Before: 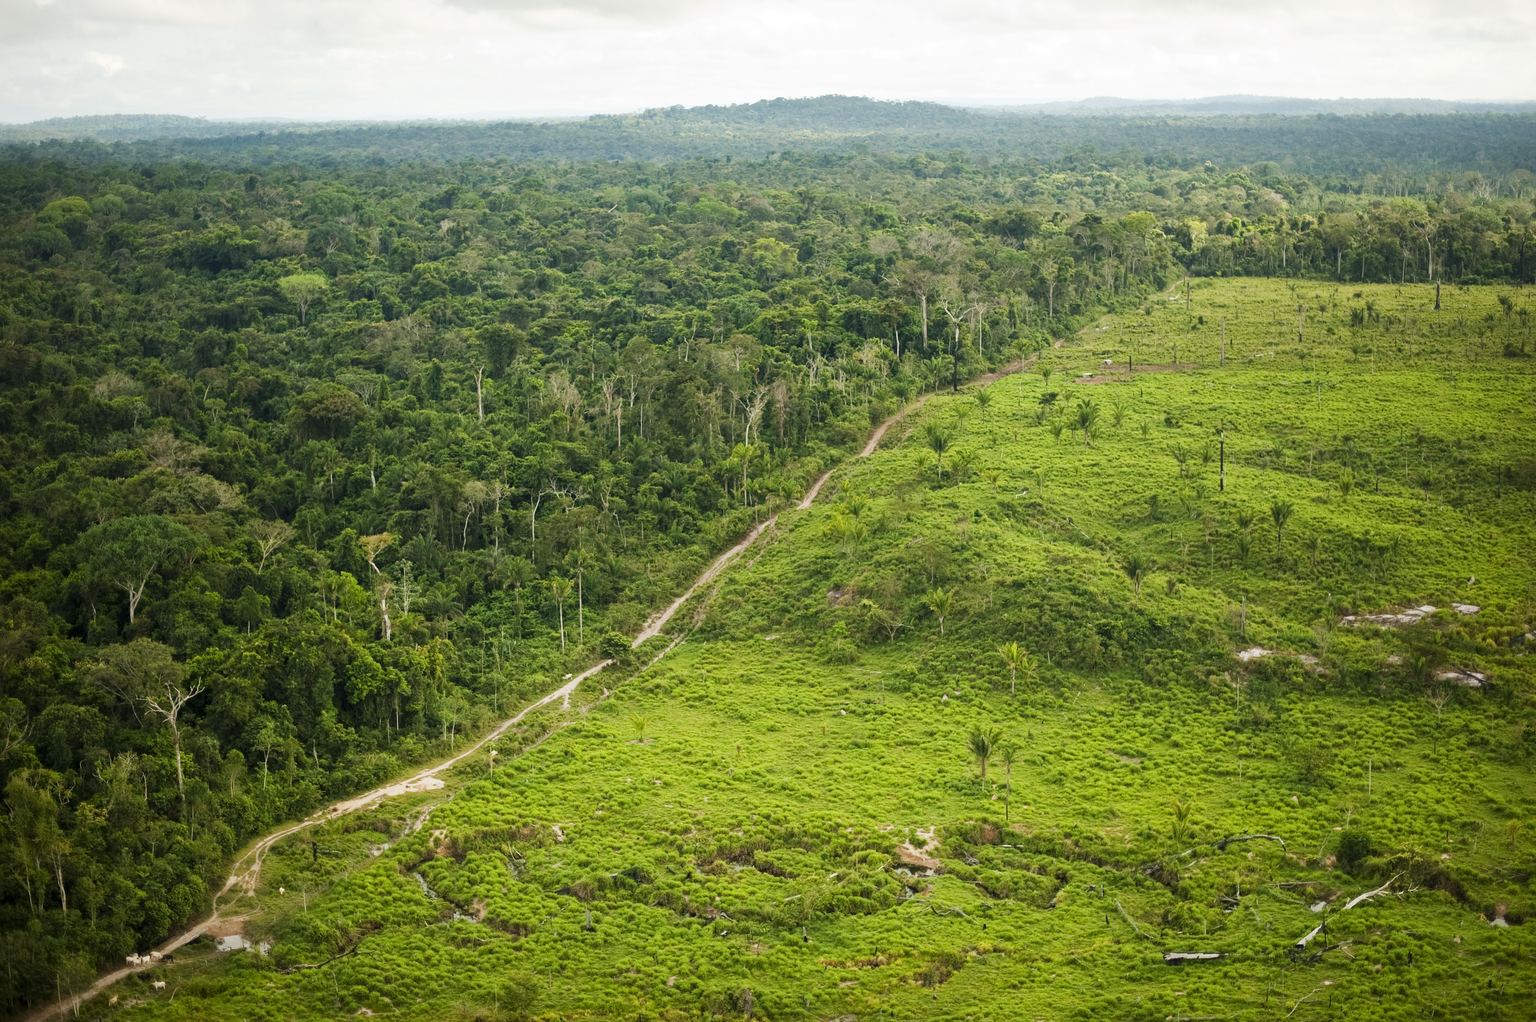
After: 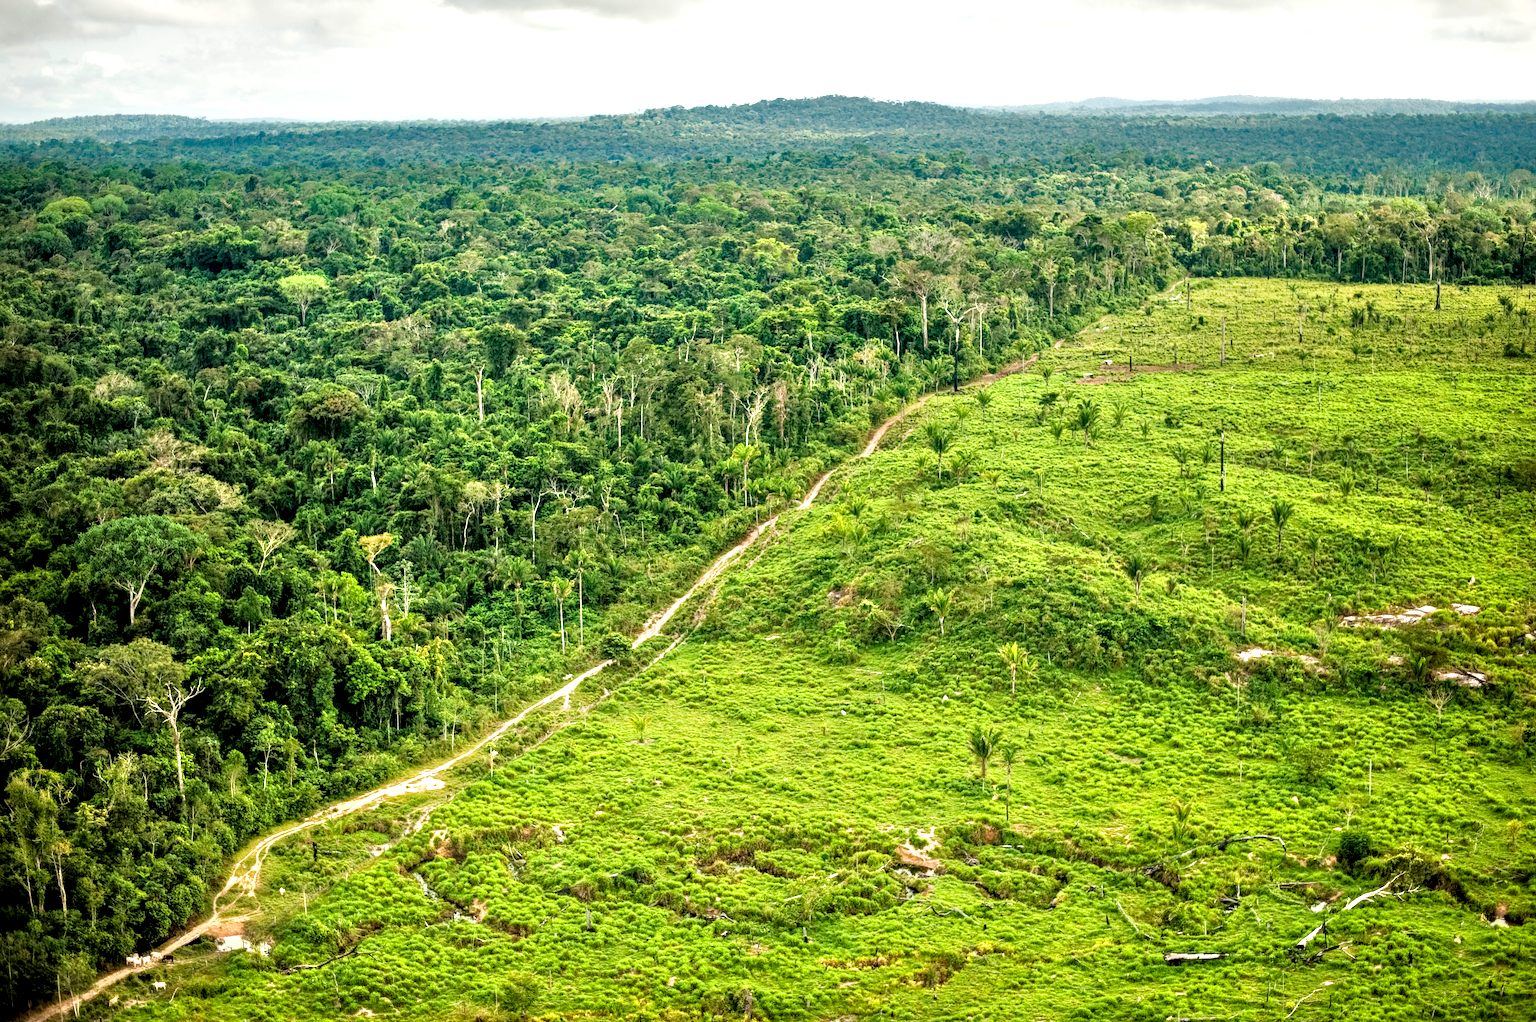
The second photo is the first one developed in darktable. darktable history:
haze removal: strength 0.42, compatibility mode true, adaptive false
local contrast: highlights 65%, shadows 54%, detail 169%, midtone range 0.514
tone equalizer: -7 EV 0.15 EV, -6 EV 0.6 EV, -5 EV 1.15 EV, -4 EV 1.33 EV, -3 EV 1.15 EV, -2 EV 0.6 EV, -1 EV 0.15 EV, mask exposure compensation -0.5 EV
